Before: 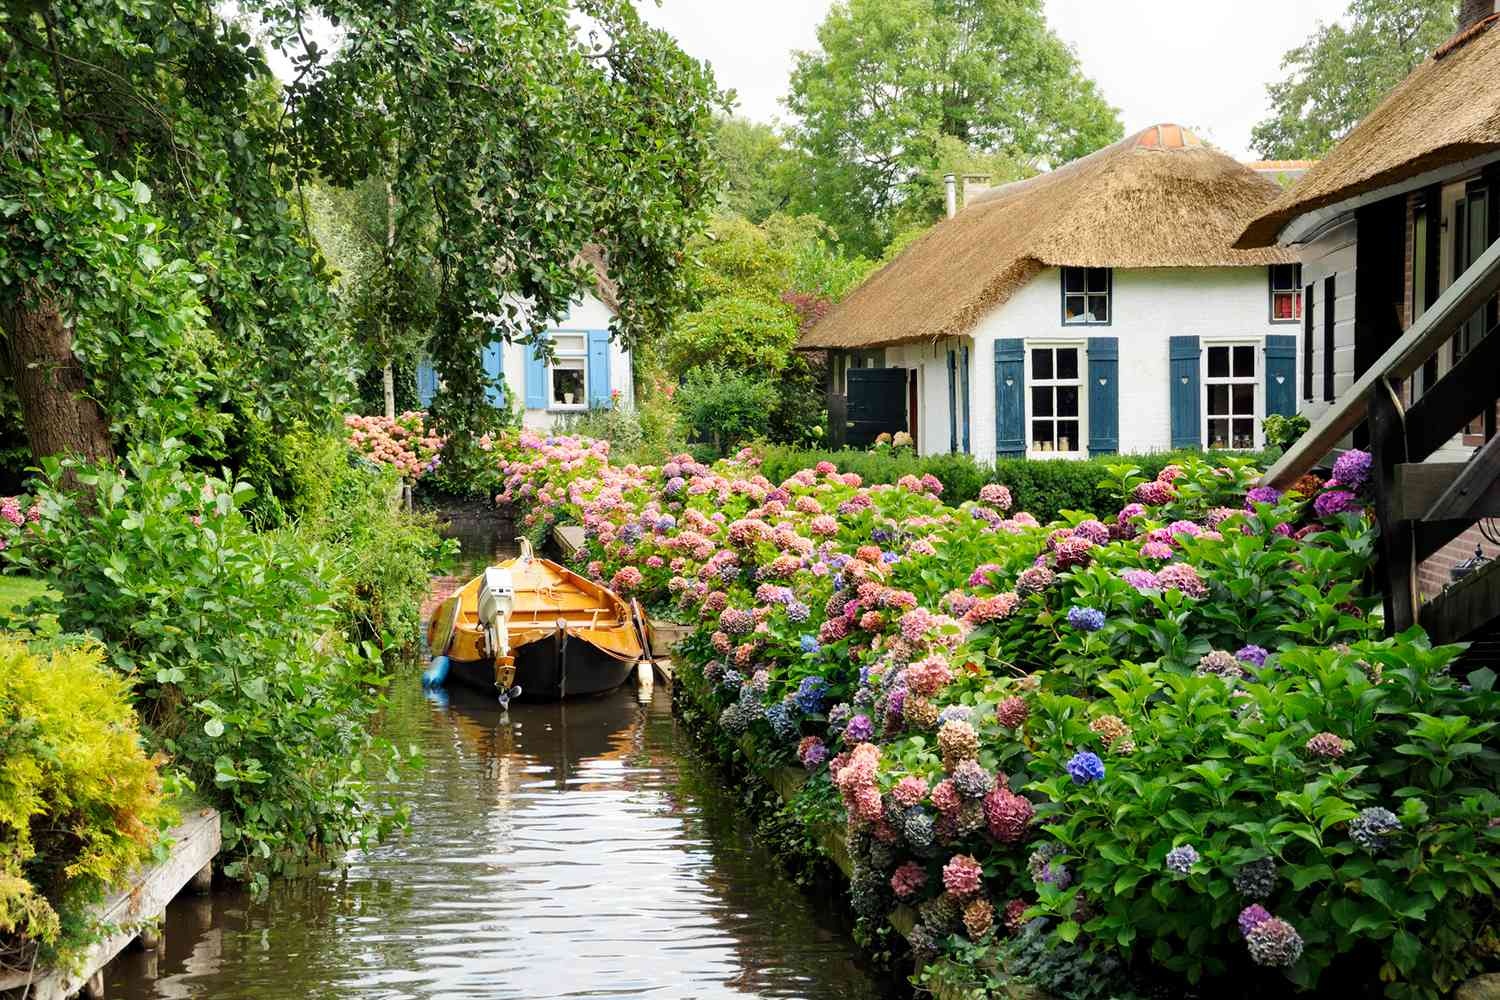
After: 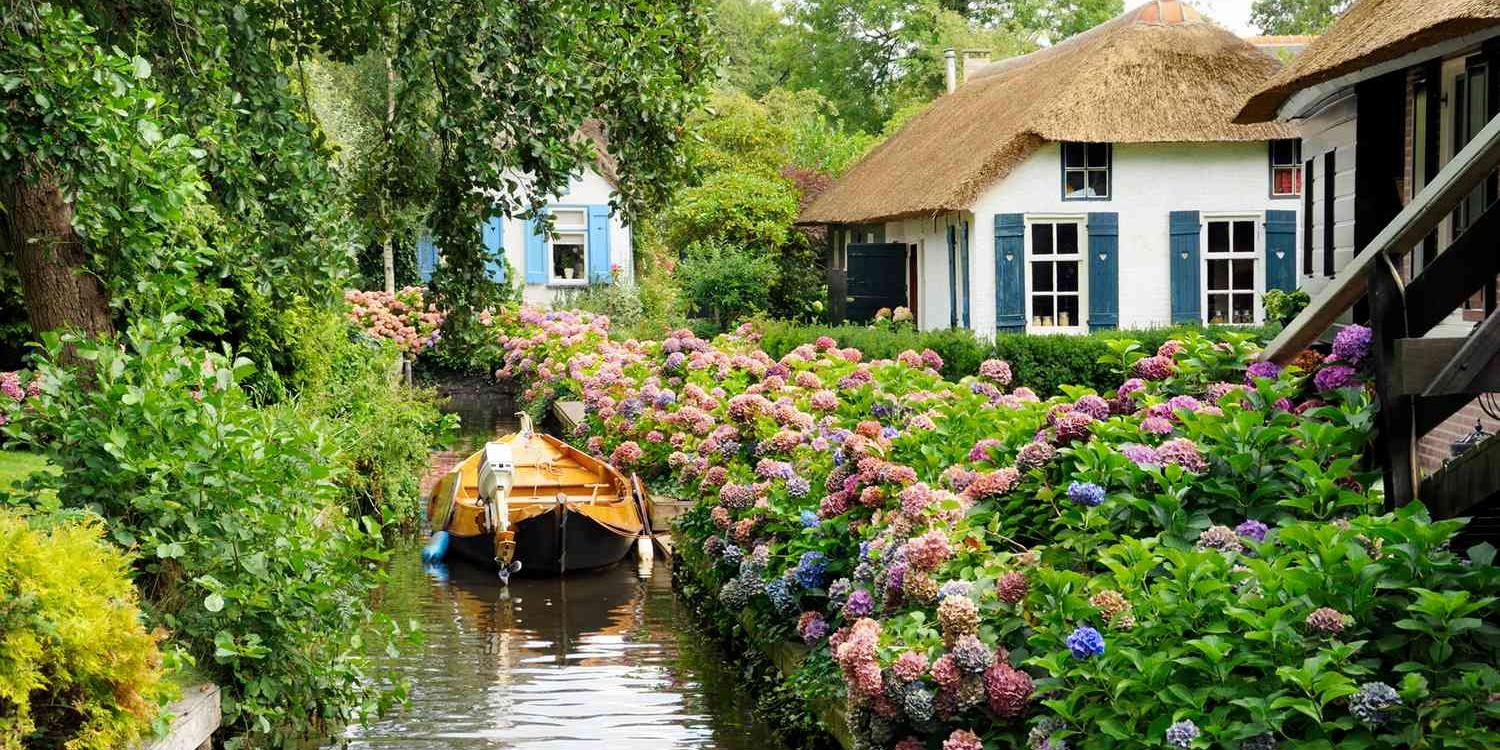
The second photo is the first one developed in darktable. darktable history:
color zones: curves: ch0 [(0.068, 0.464) (0.25, 0.5) (0.48, 0.508) (0.75, 0.536) (0.886, 0.476) (0.967, 0.456)]; ch1 [(0.066, 0.456) (0.25, 0.5) (0.616, 0.508) (0.746, 0.56) (0.934, 0.444)]
crop and rotate: top 12.5%, bottom 12.5%
